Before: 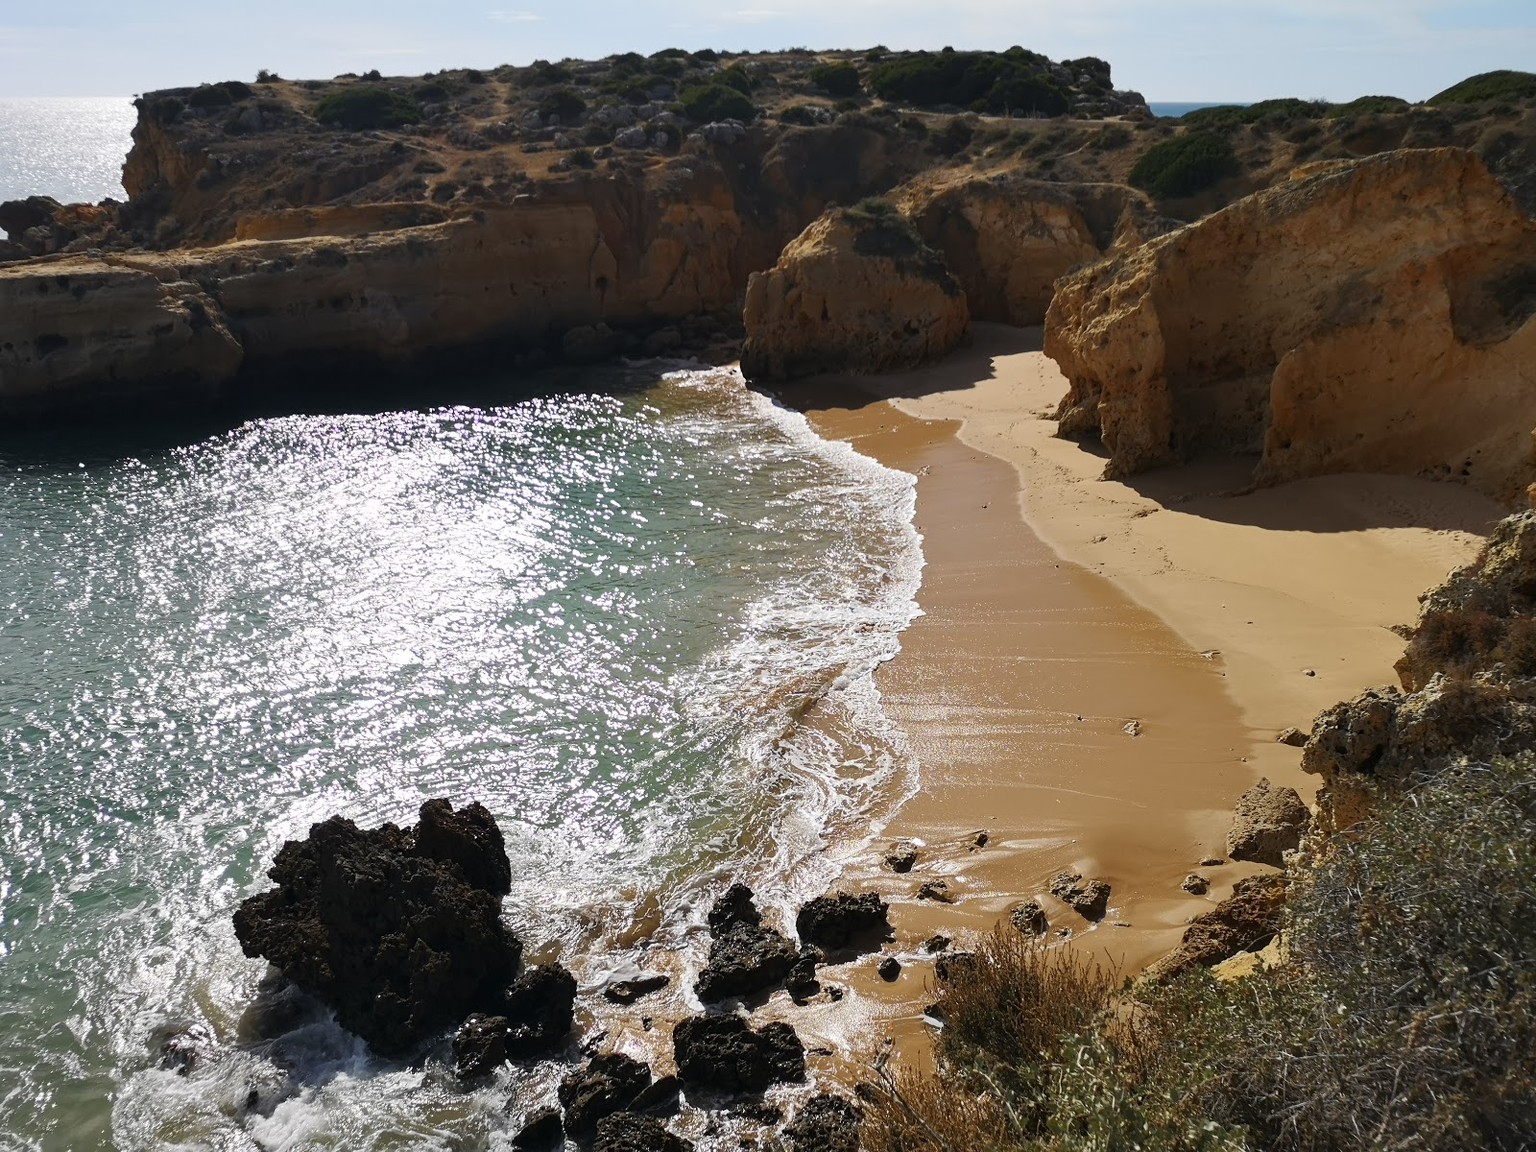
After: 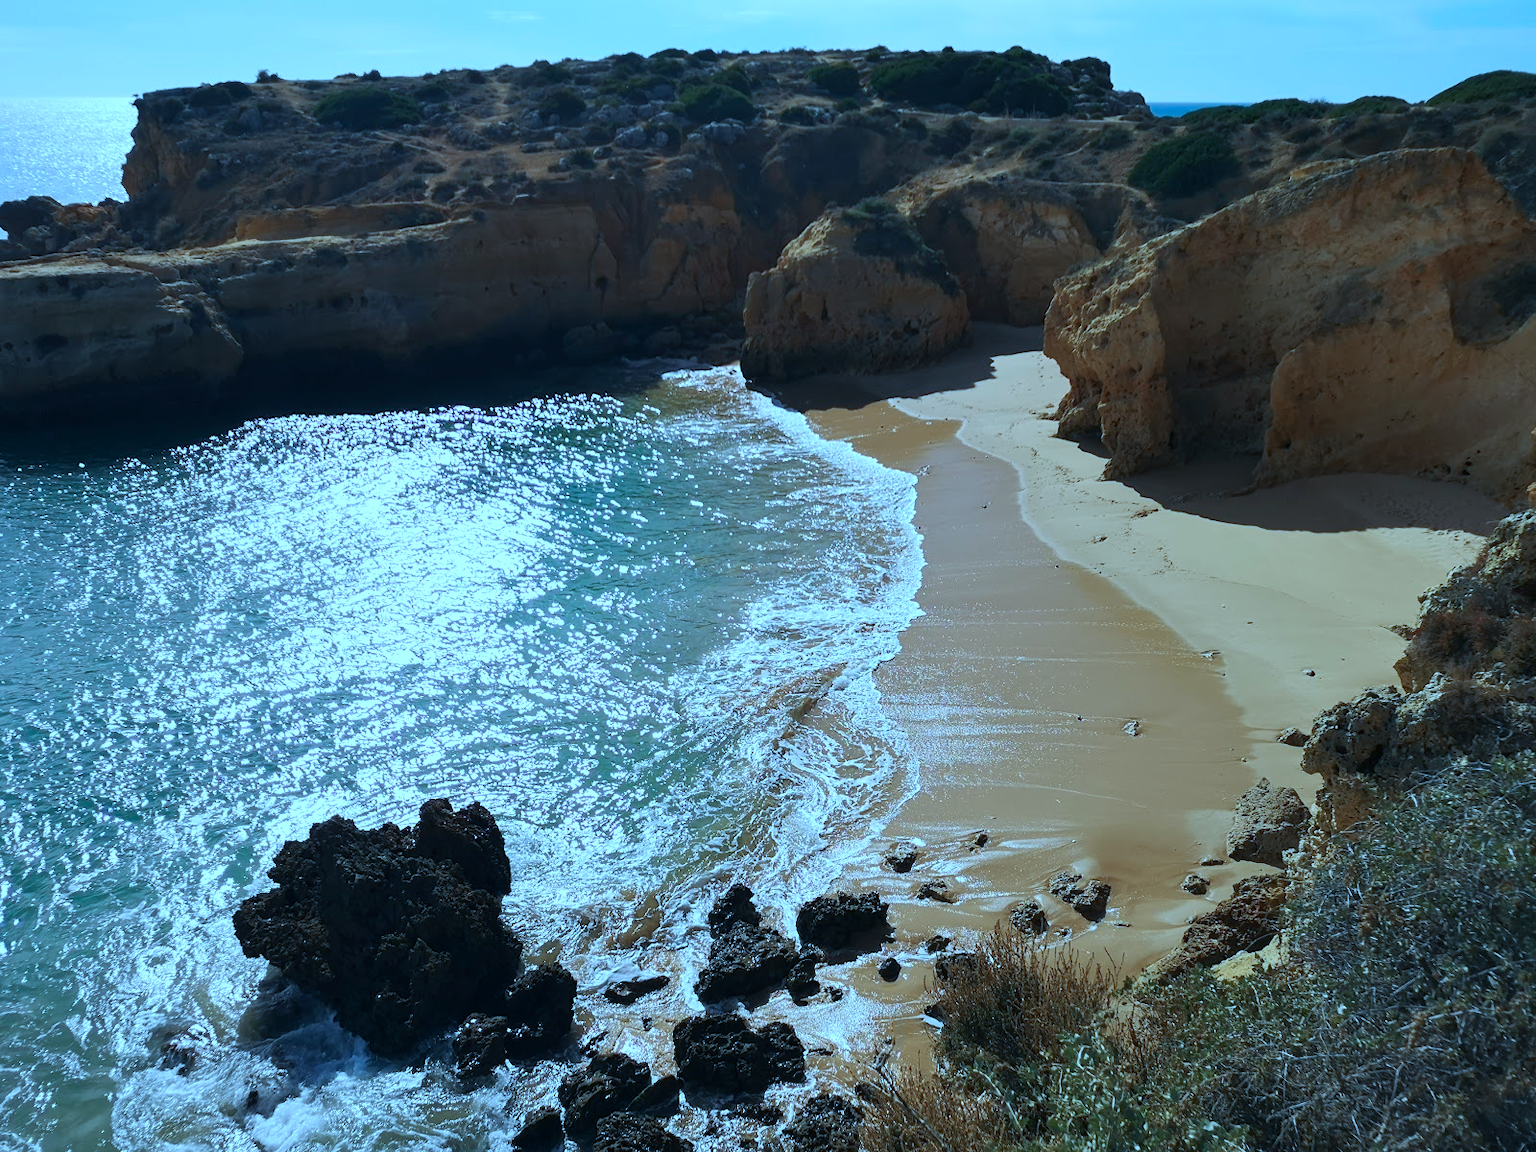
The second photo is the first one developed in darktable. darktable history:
color correction: highlights b* 3
color calibration: illuminant custom, x 0.432, y 0.395, temperature 3098 K
